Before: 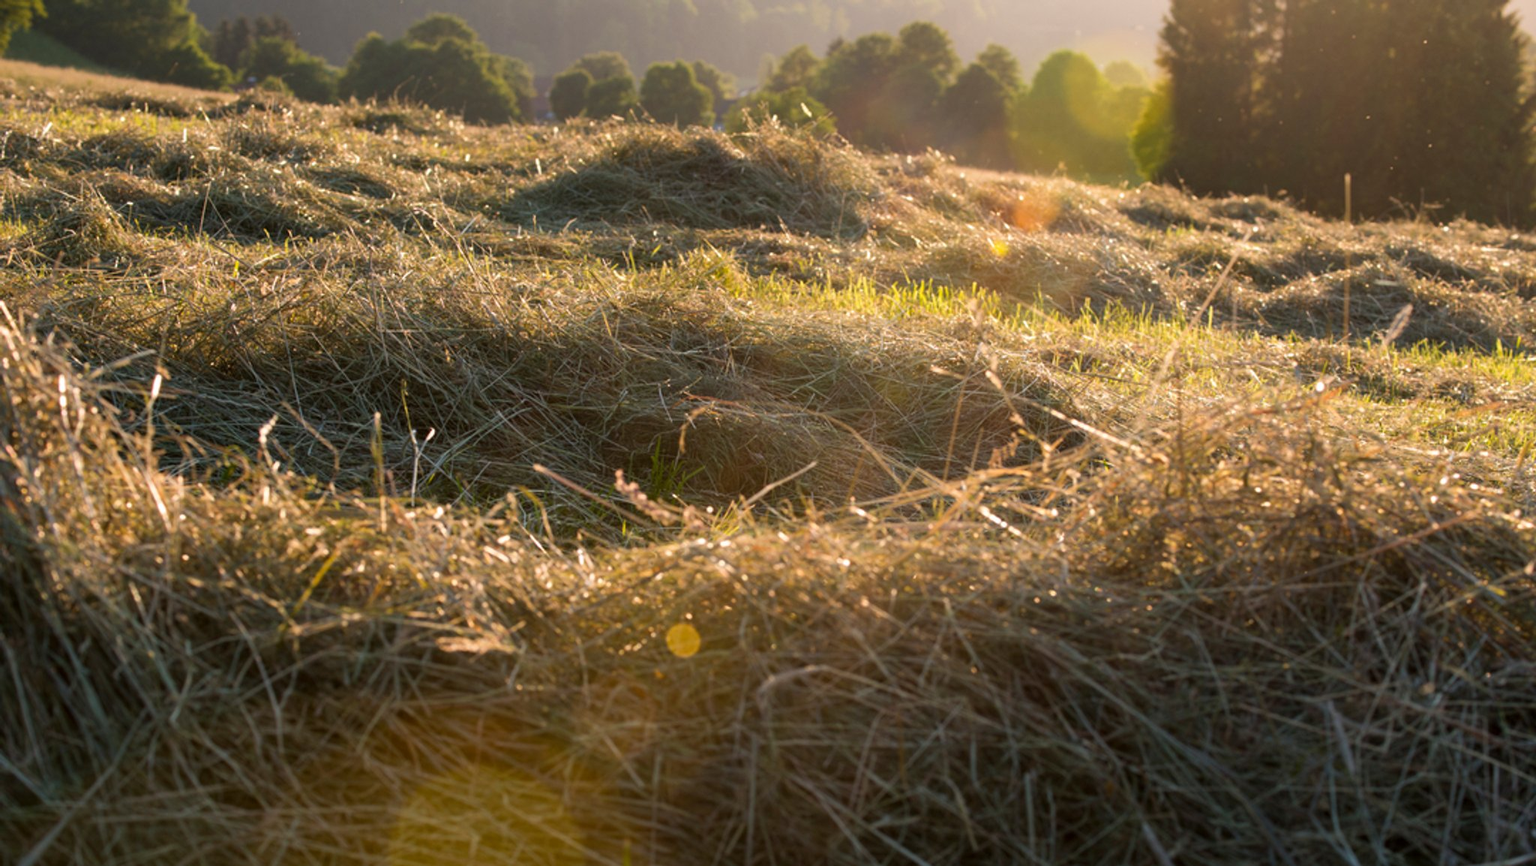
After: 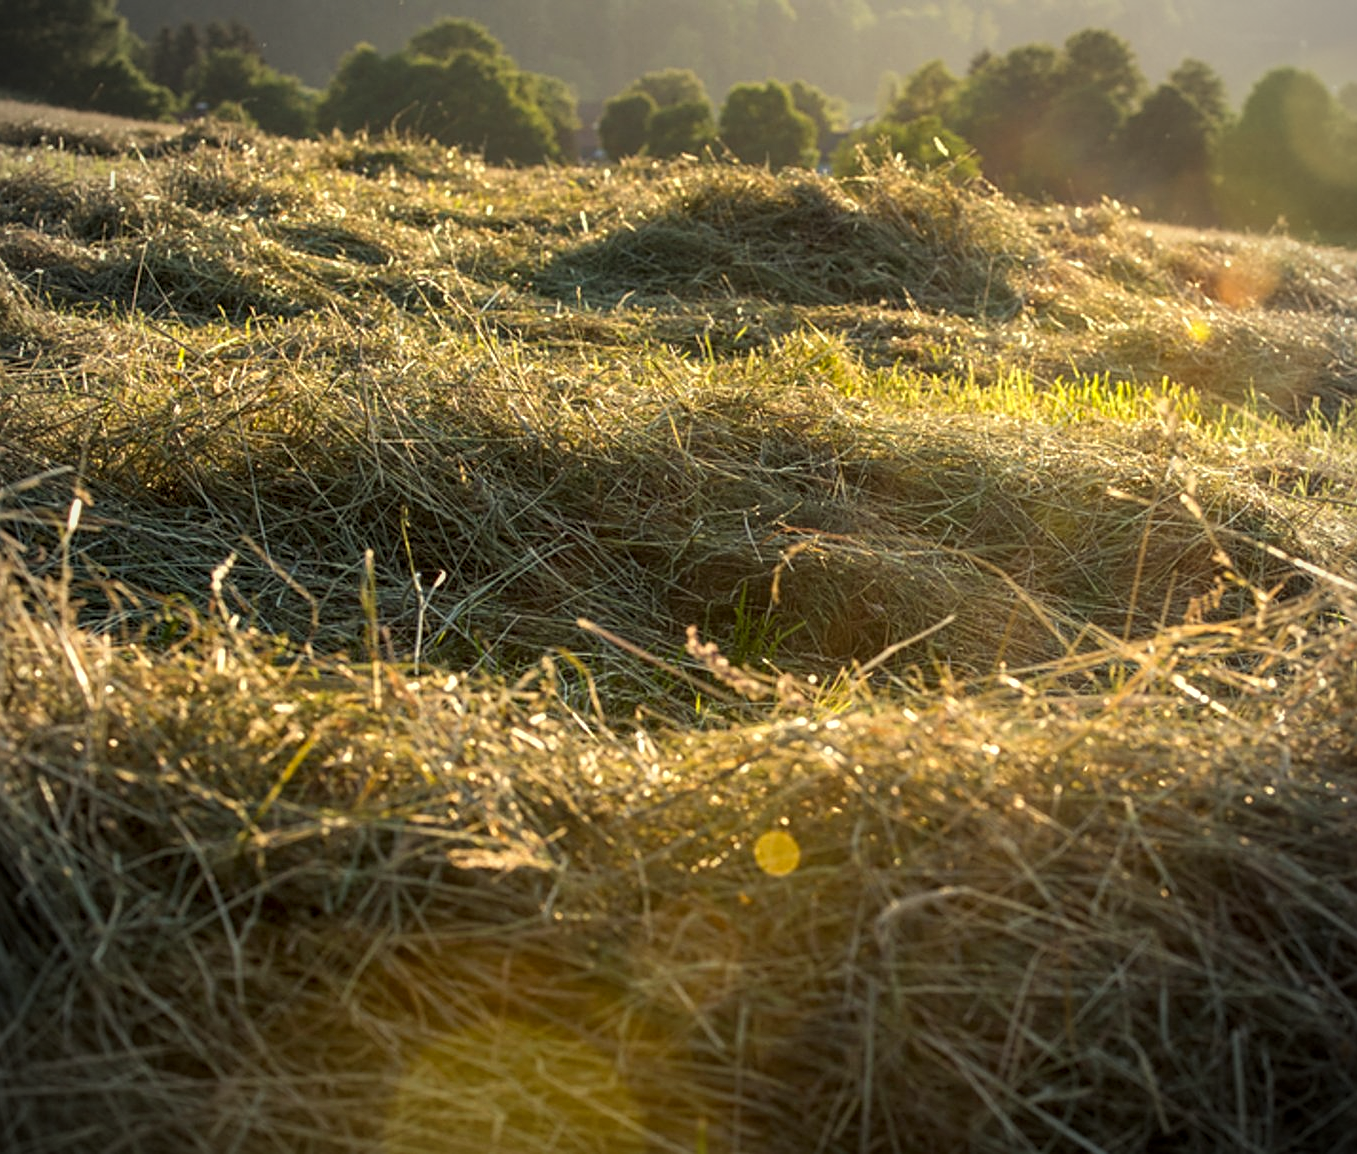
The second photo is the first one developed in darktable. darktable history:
contrast brightness saturation: saturation -0.037
crop and rotate: left 6.588%, right 27.125%
local contrast: on, module defaults
exposure: exposure 0.131 EV, compensate highlight preservation false
sharpen: on, module defaults
vignetting: on, module defaults
color correction: highlights a* -5.87, highlights b* 11.28
shadows and highlights: radius 93.44, shadows -14.1, white point adjustment 0.263, highlights 30.76, compress 48.24%, soften with gaussian
